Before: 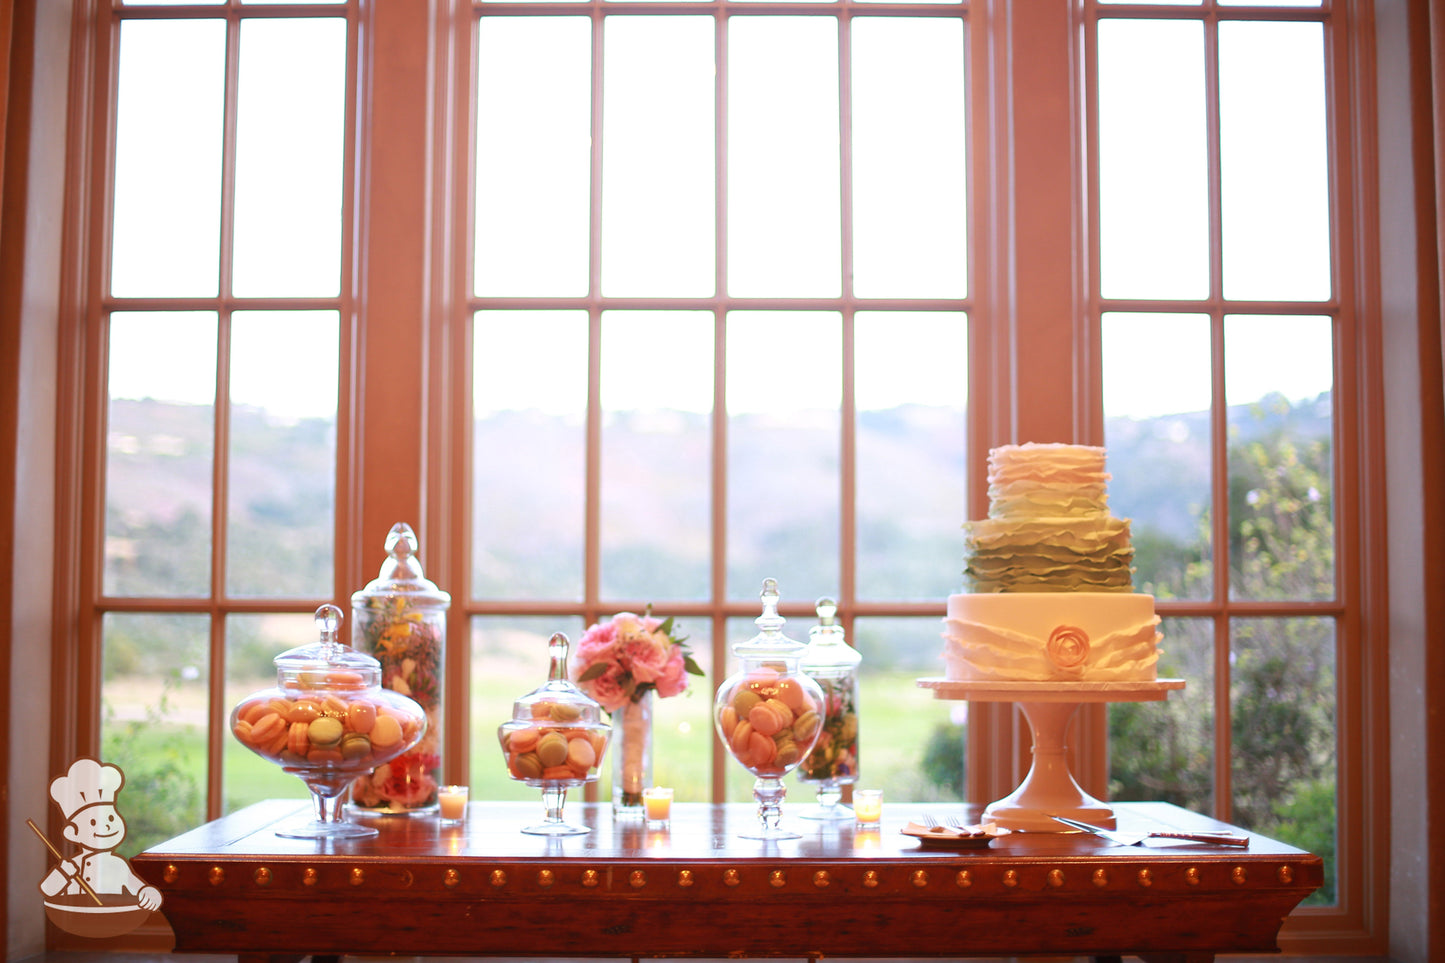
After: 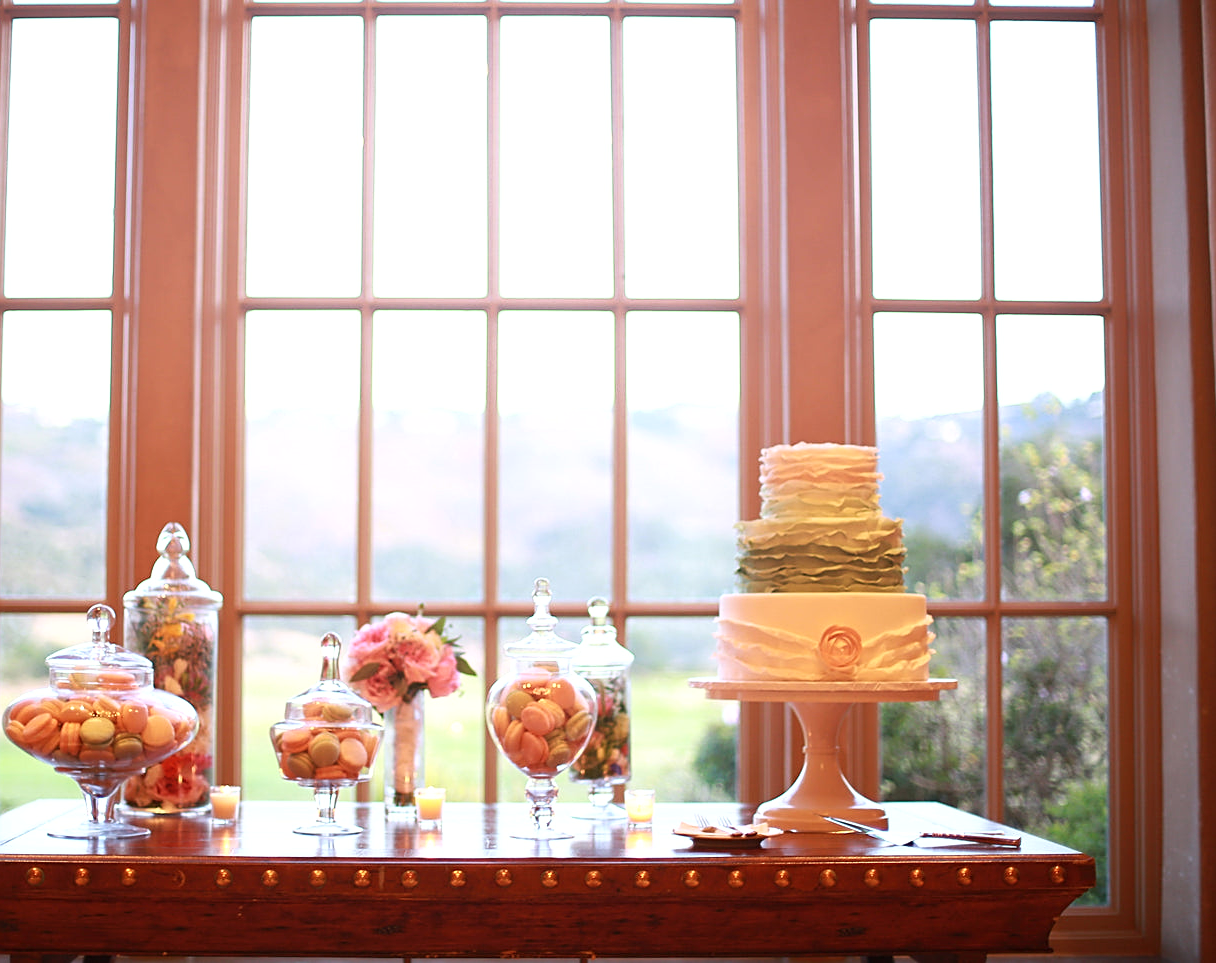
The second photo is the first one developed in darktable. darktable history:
crop: left 15.84%
sharpen: on, module defaults
shadows and highlights: shadows -12.75, white point adjustment 3.81, highlights 28.9
